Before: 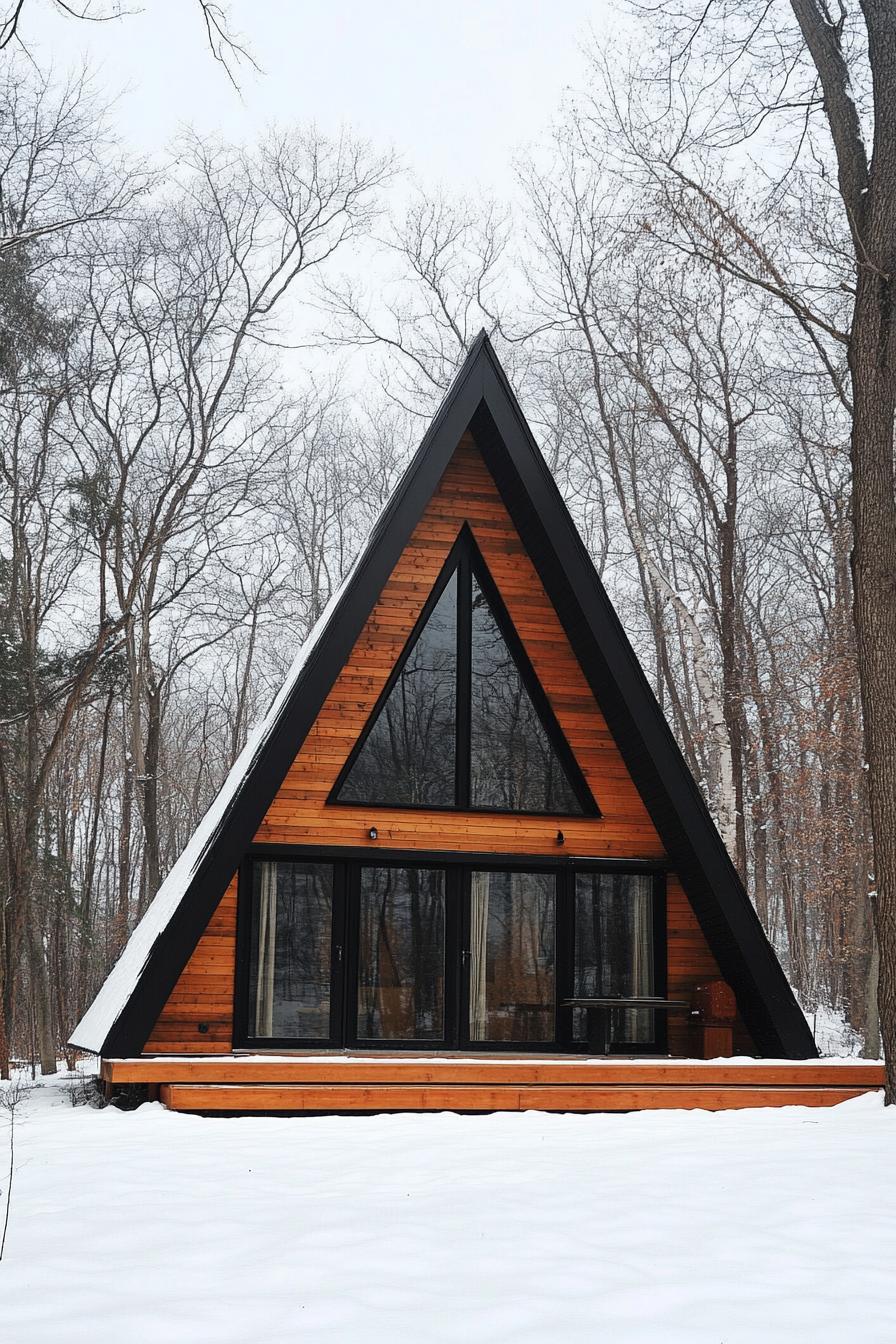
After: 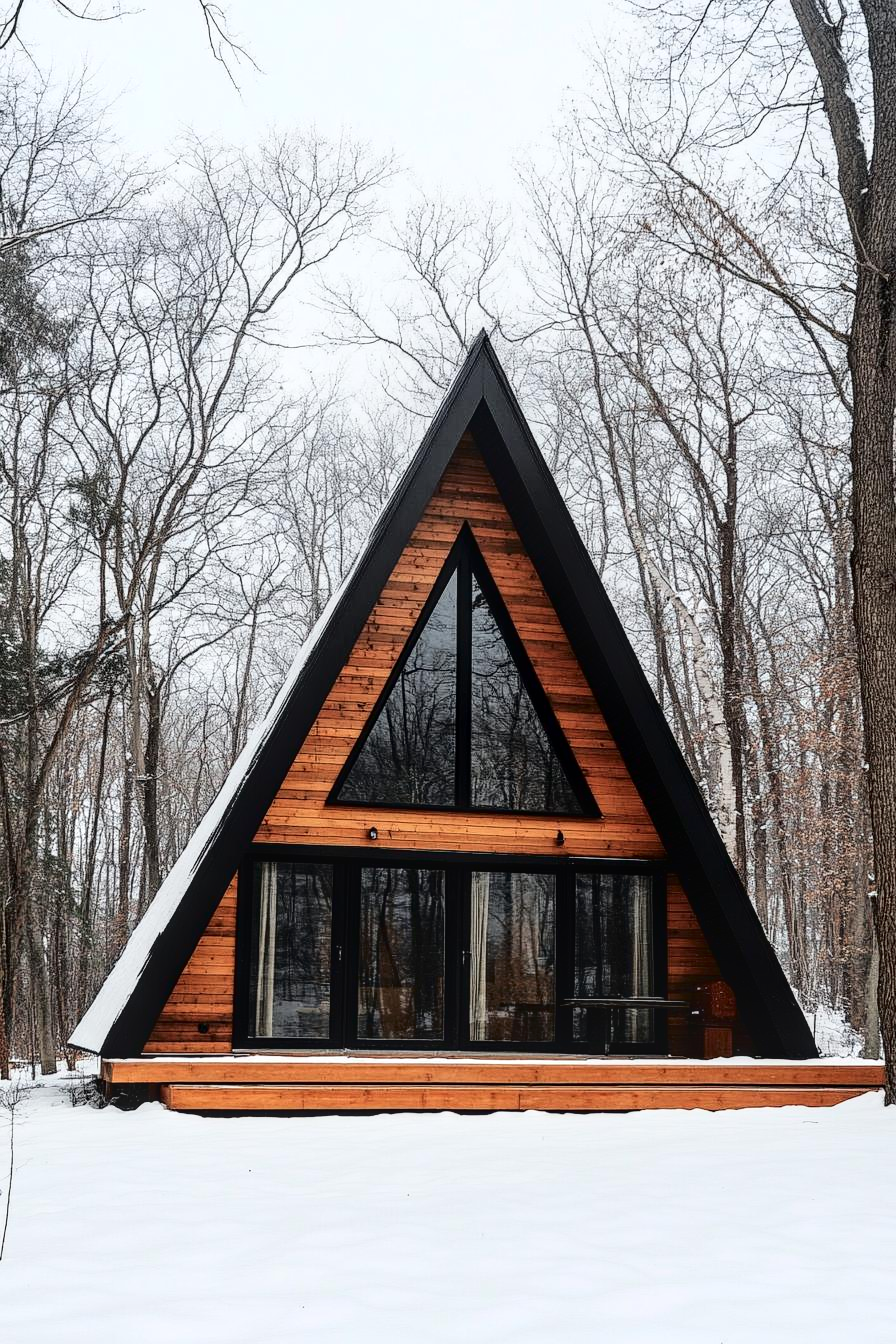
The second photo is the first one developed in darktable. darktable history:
local contrast: on, module defaults
tone curve: curves: ch0 [(0, 0) (0.003, 0) (0.011, 0.001) (0.025, 0.003) (0.044, 0.005) (0.069, 0.013) (0.1, 0.024) (0.136, 0.04) (0.177, 0.087) (0.224, 0.148) (0.277, 0.238) (0.335, 0.335) (0.399, 0.43) (0.468, 0.524) (0.543, 0.621) (0.623, 0.712) (0.709, 0.788) (0.801, 0.867) (0.898, 0.947) (1, 1)], color space Lab, independent channels, preserve colors none
